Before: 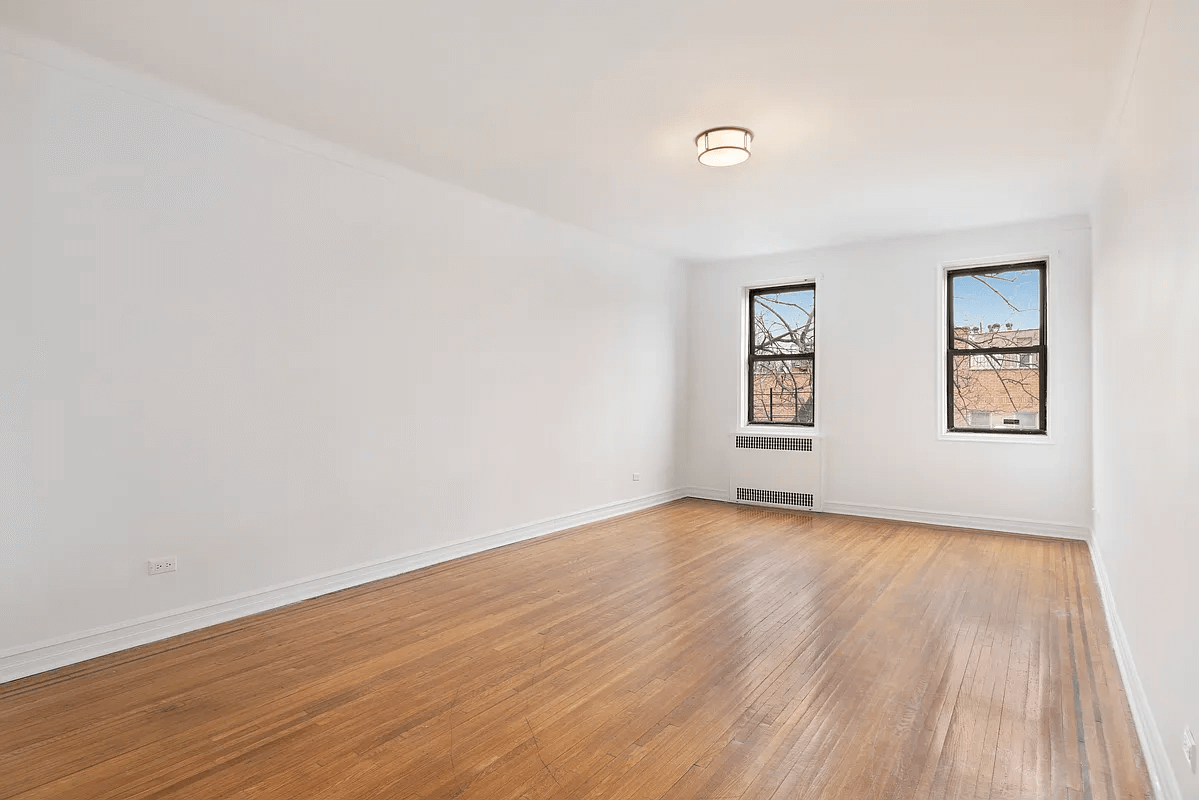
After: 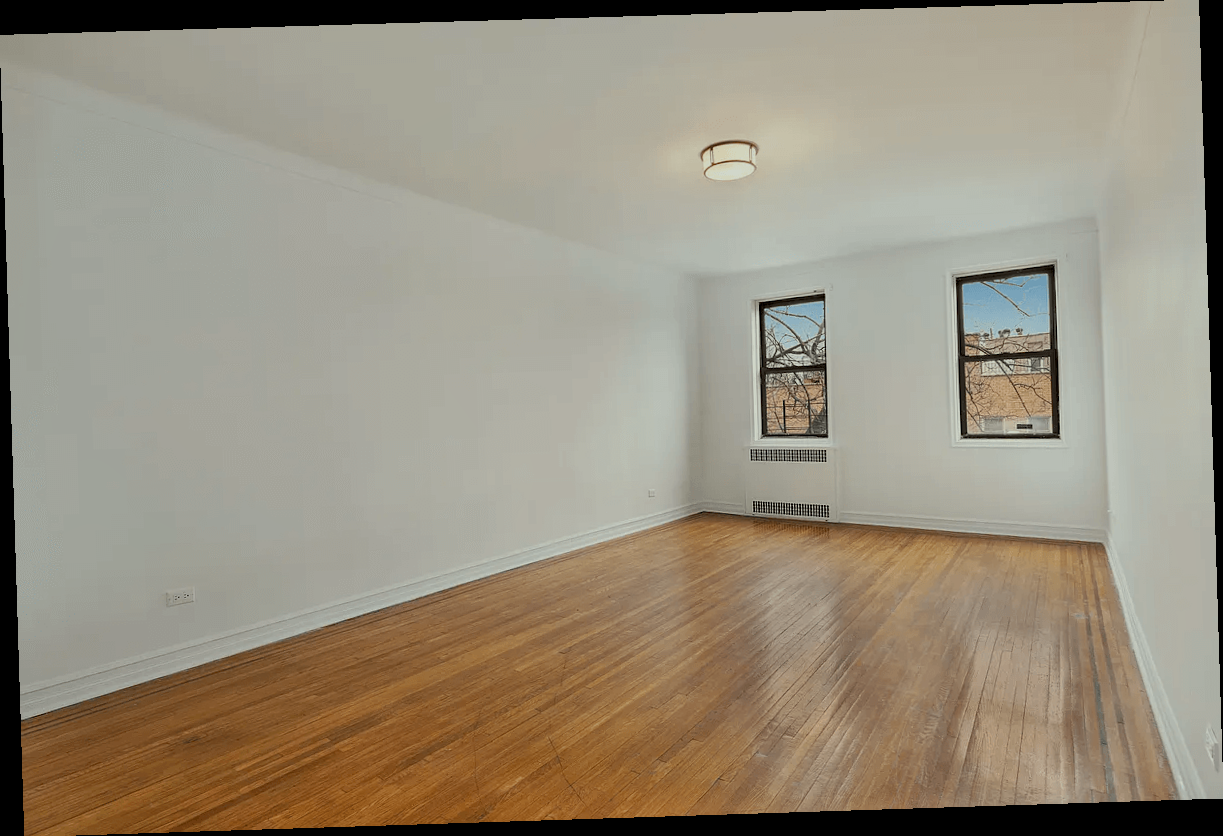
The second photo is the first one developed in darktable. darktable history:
bloom: size 16%, threshold 98%, strength 20%
tone equalizer: -8 EV -2 EV, -7 EV -2 EV, -6 EV -2 EV, -5 EV -2 EV, -4 EV -2 EV, -3 EV -2 EV, -2 EV -2 EV, -1 EV -1.63 EV, +0 EV -2 EV
color correction: highlights a* -4.73, highlights b* 5.06, saturation 0.97
exposure: black level correction 0, exposure 1.2 EV, compensate highlight preservation false
rotate and perspective: rotation -1.77°, lens shift (horizontal) 0.004, automatic cropping off
local contrast: highlights 100%, shadows 100%, detail 120%, midtone range 0.2
contrast brightness saturation: contrast 0.16, saturation 0.32
